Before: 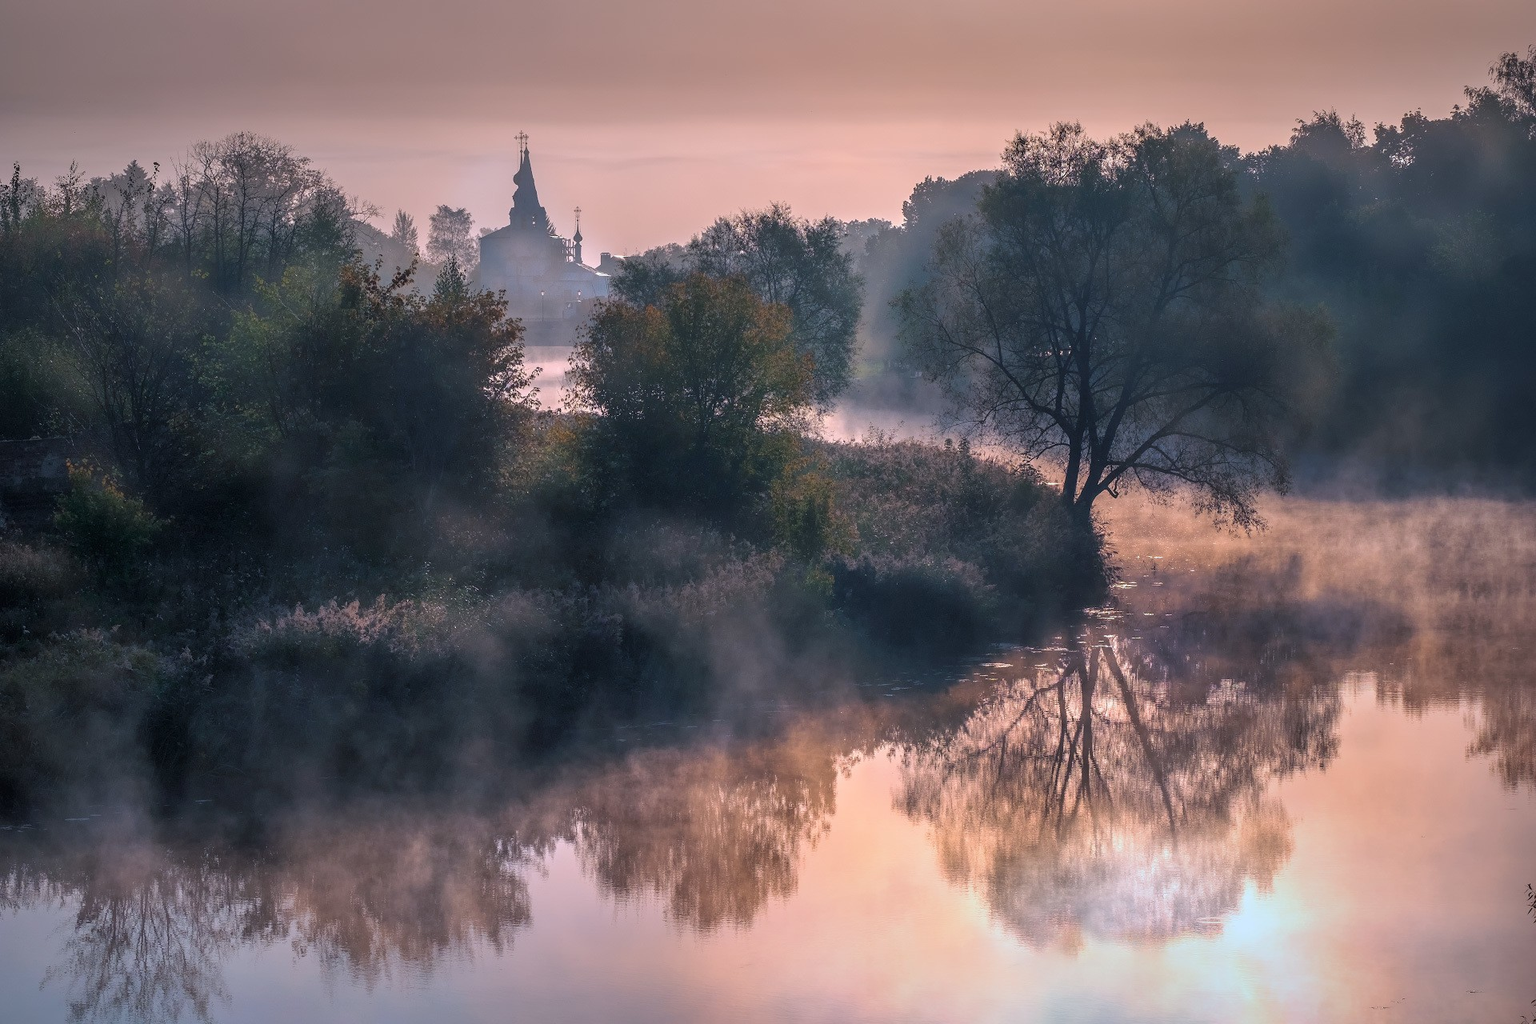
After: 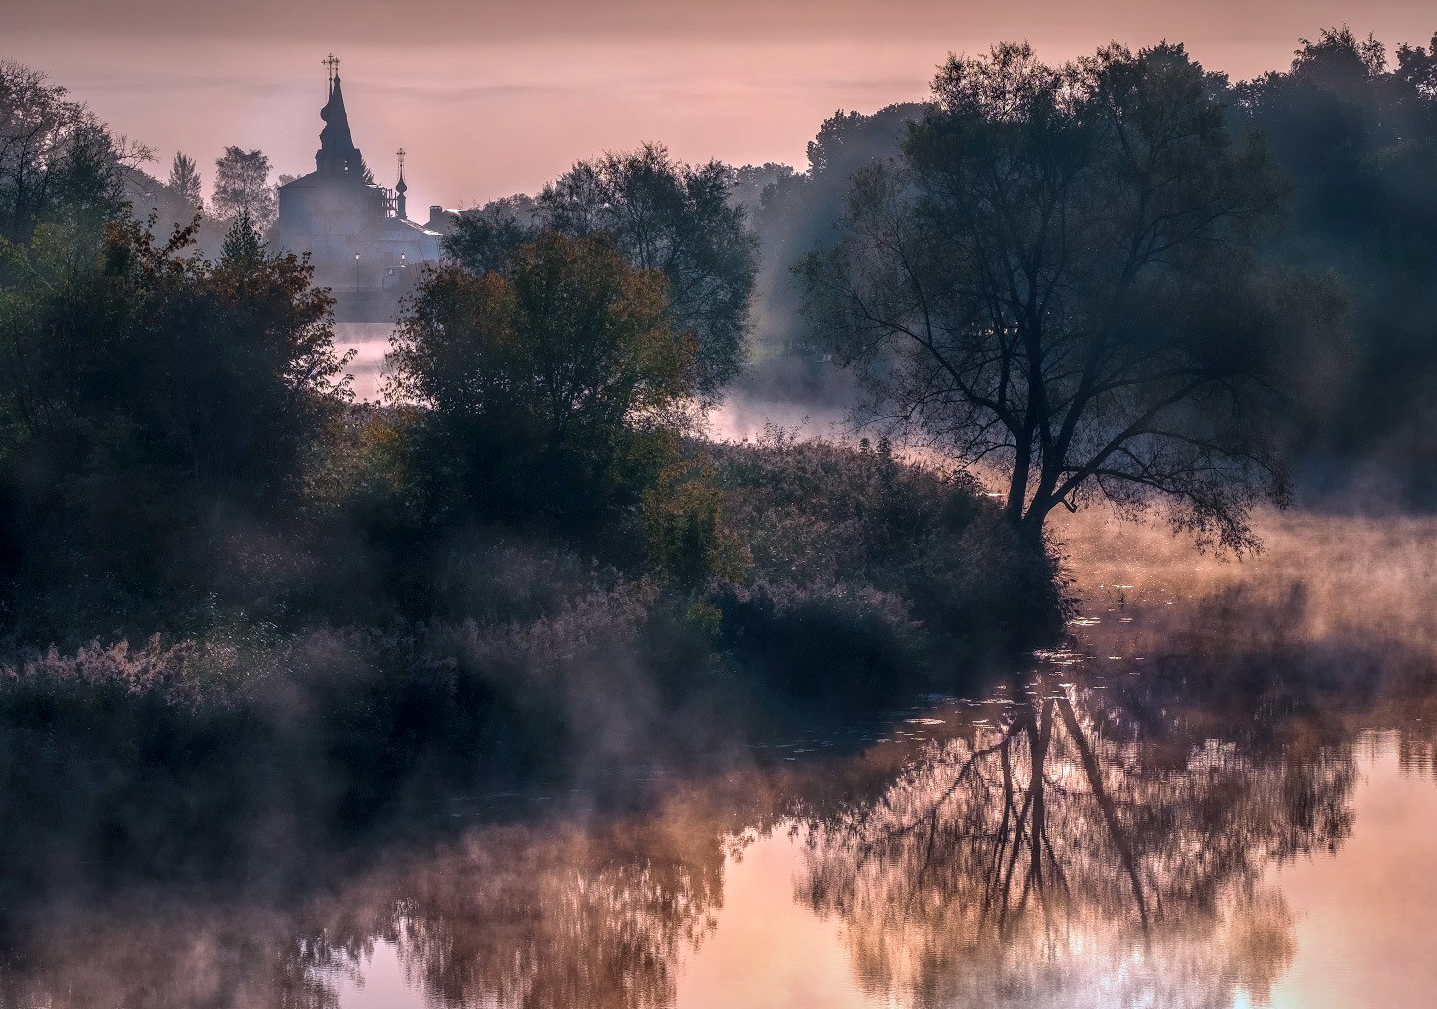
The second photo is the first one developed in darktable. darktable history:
tone equalizer: on, module defaults
contrast brightness saturation: contrast 0.07, brightness -0.13, saturation 0.06
crop: left 16.768%, top 8.653%, right 8.362%, bottom 12.485%
local contrast: detail 130%
